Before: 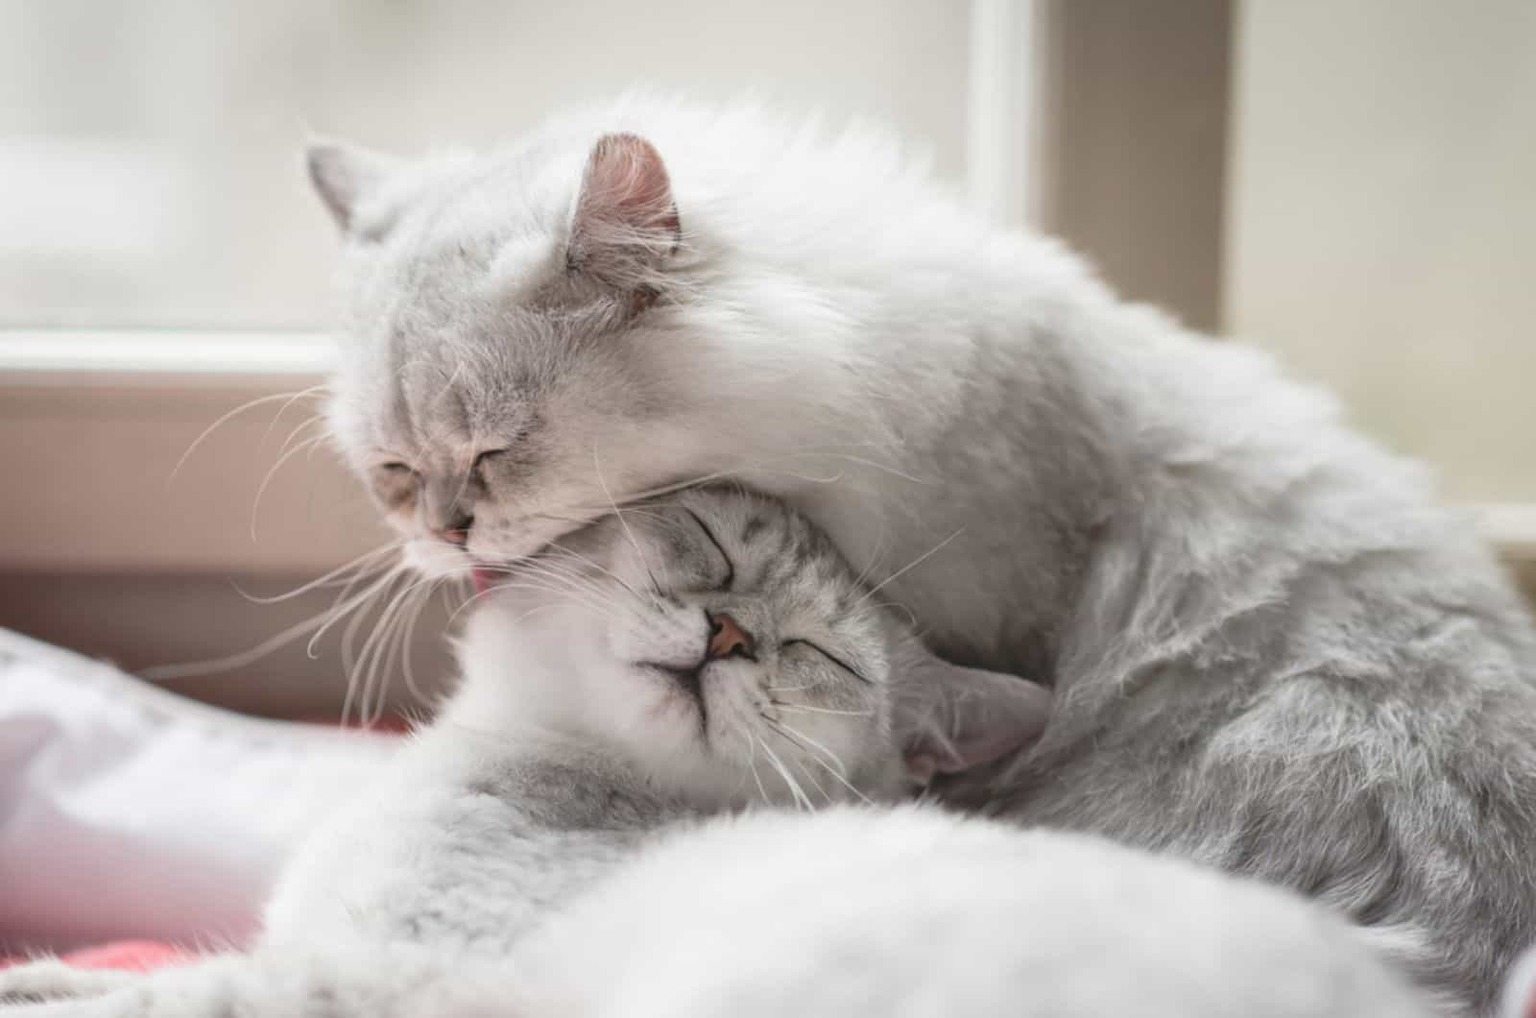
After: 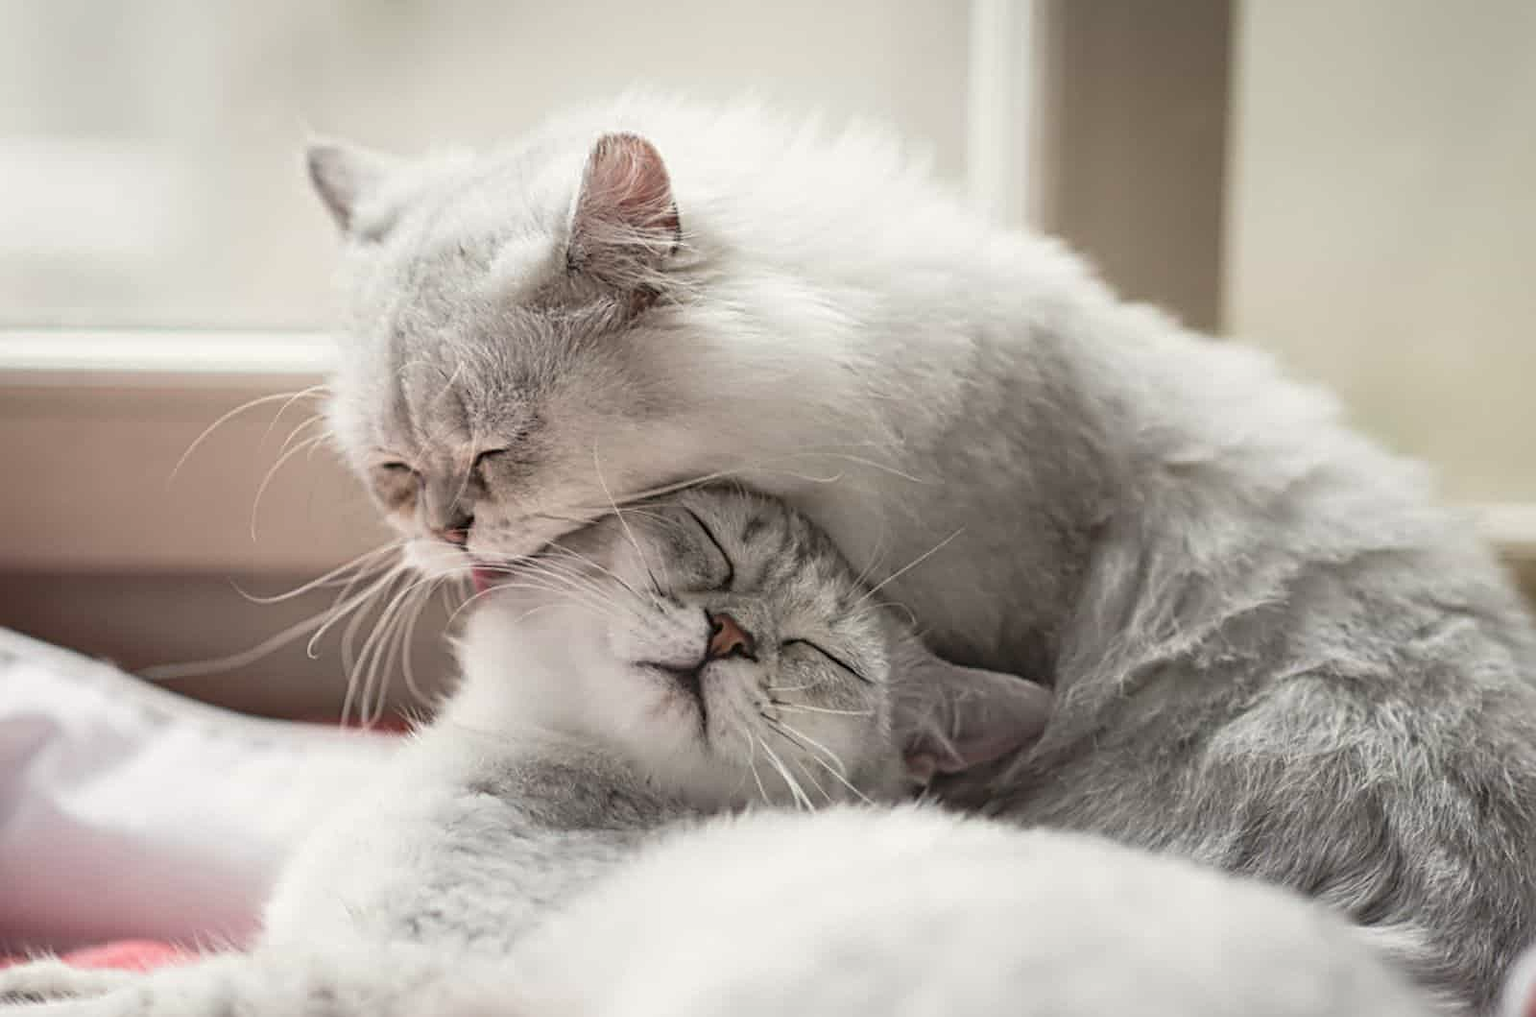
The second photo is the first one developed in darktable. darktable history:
sharpen: radius 3.949
color correction: highlights b* 2.97
contrast brightness saturation: contrast 0.033, brightness -0.039
